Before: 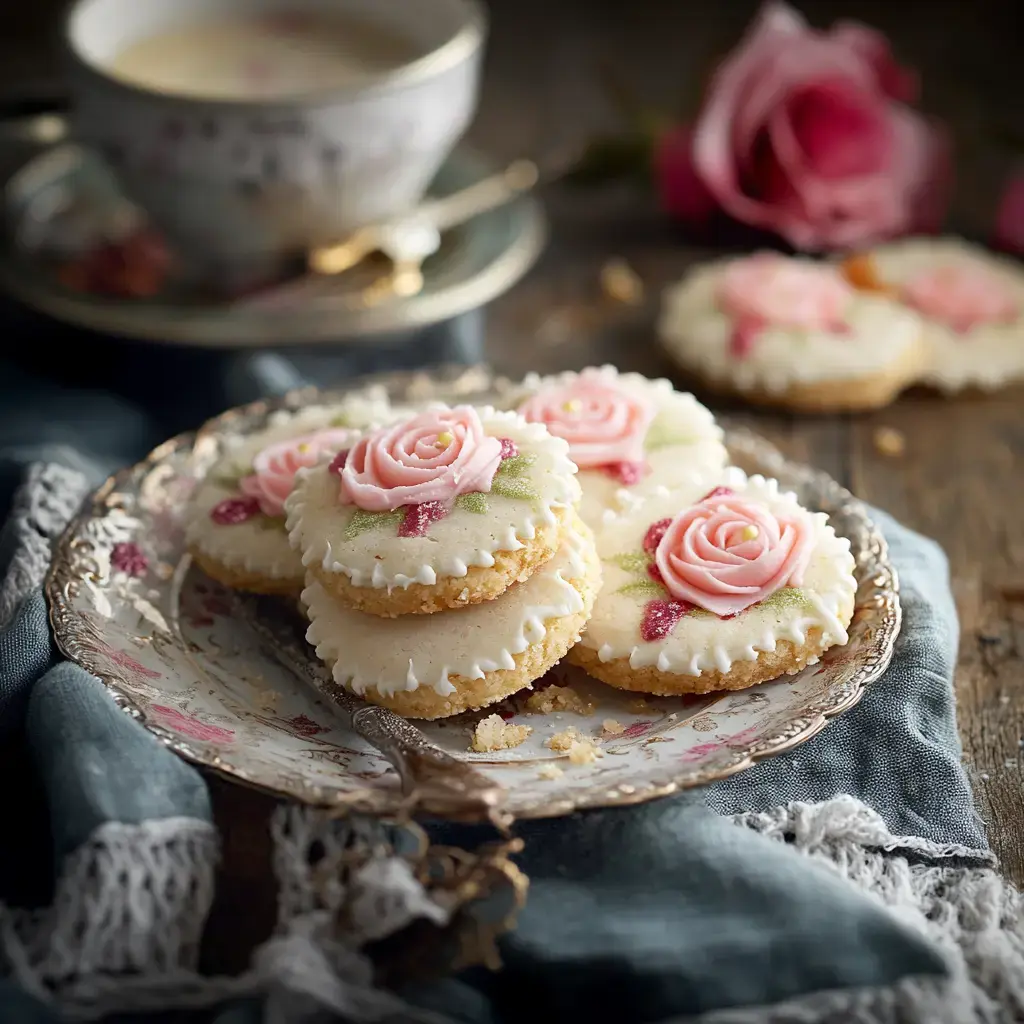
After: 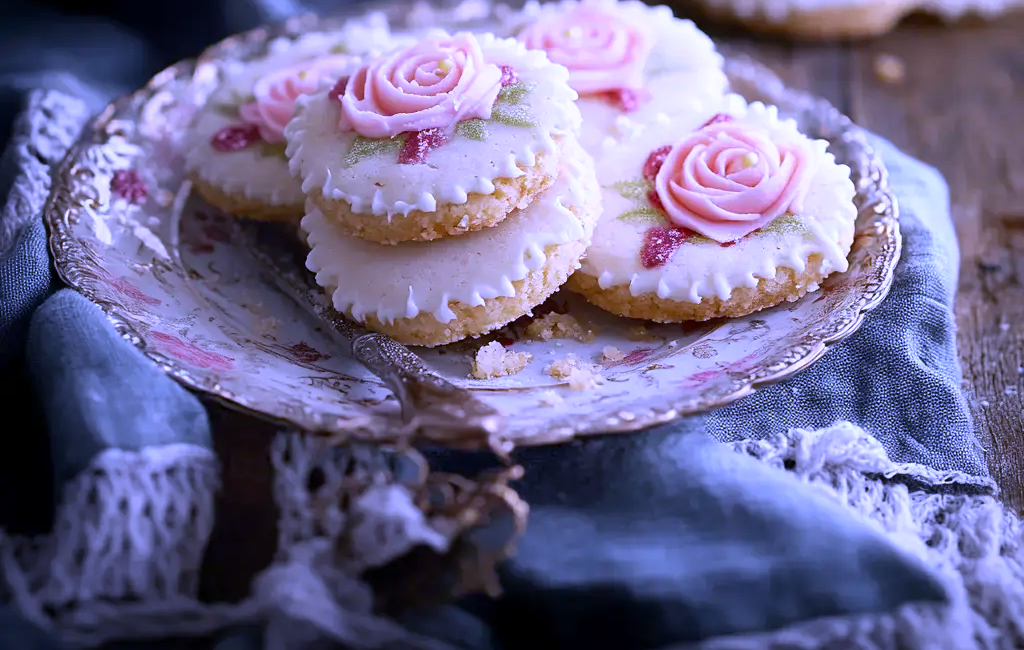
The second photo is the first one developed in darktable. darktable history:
white balance: red 0.98, blue 1.61
crop and rotate: top 36.435%
